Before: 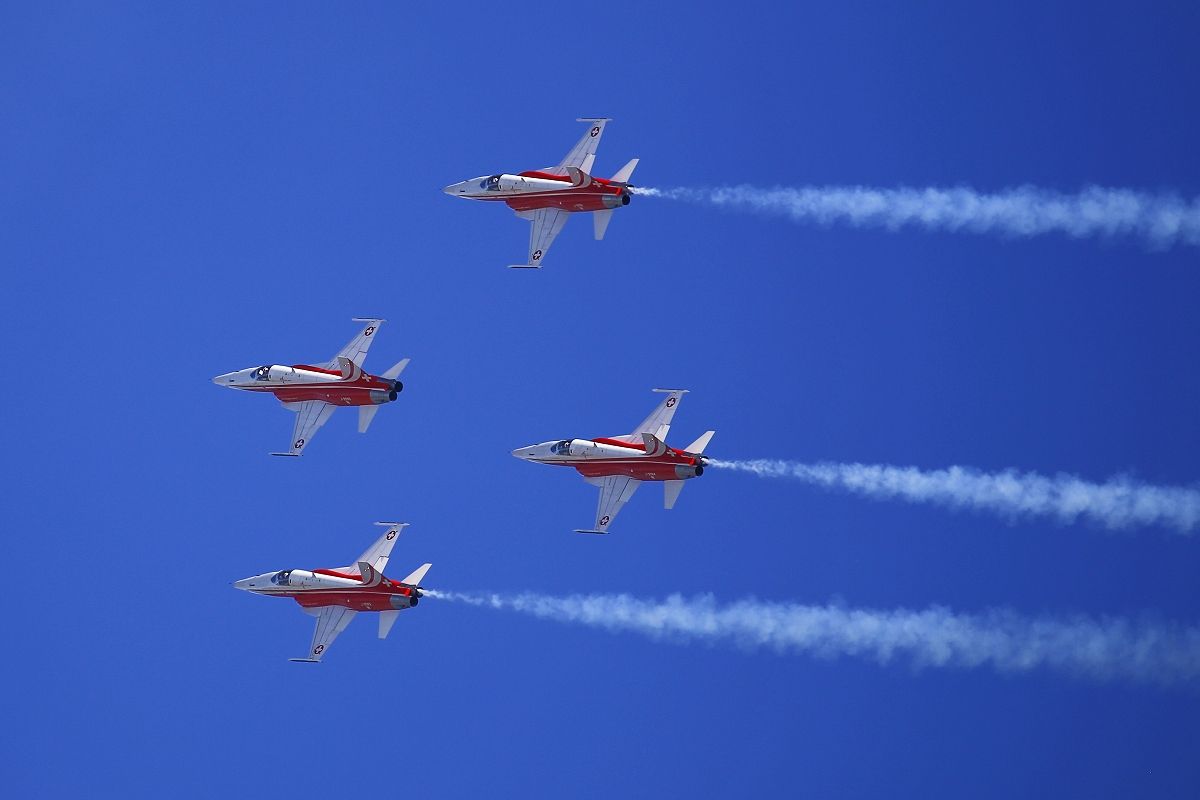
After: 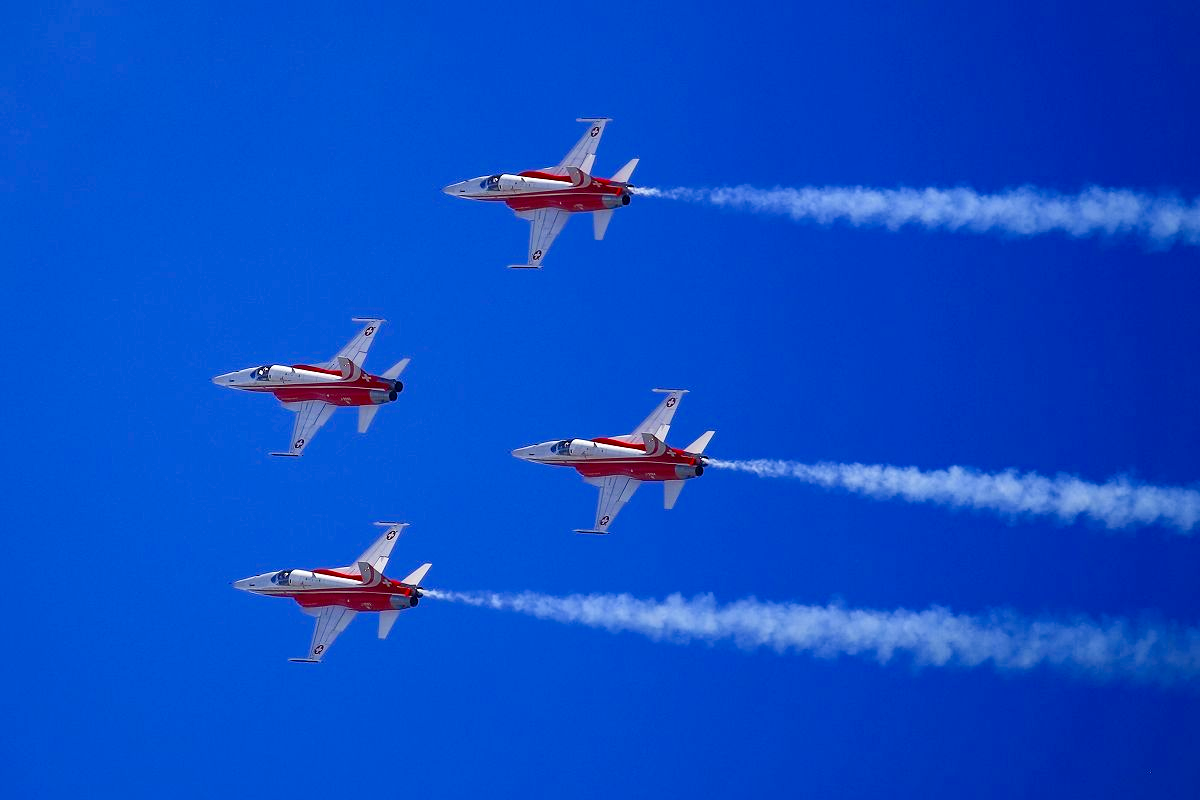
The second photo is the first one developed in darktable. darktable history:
color balance rgb: perceptual saturation grading › global saturation 20%, perceptual saturation grading › highlights -25%, perceptual saturation grading › shadows 50%
local contrast: highlights 100%, shadows 100%, detail 120%, midtone range 0.2
